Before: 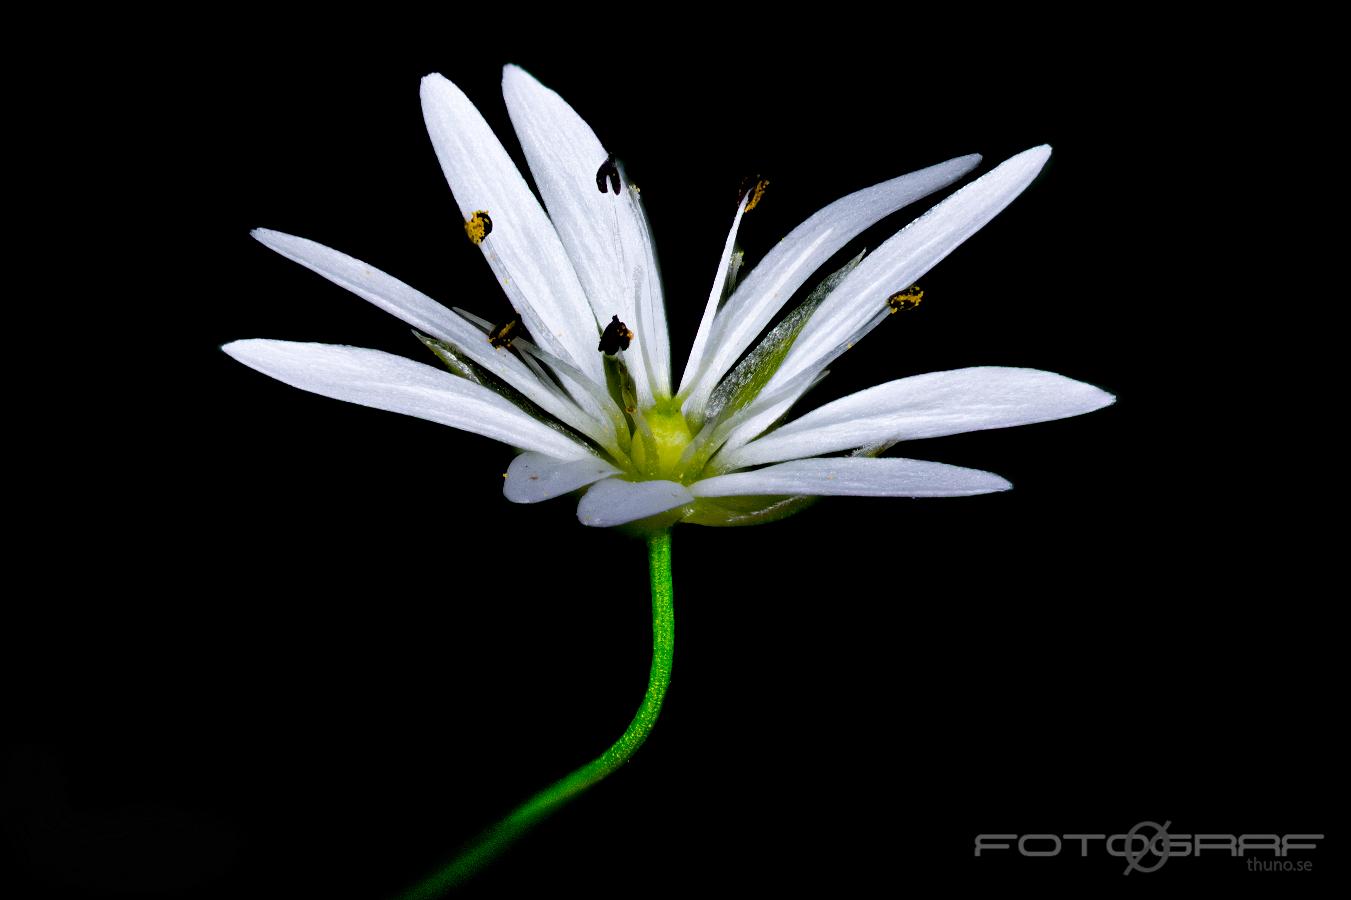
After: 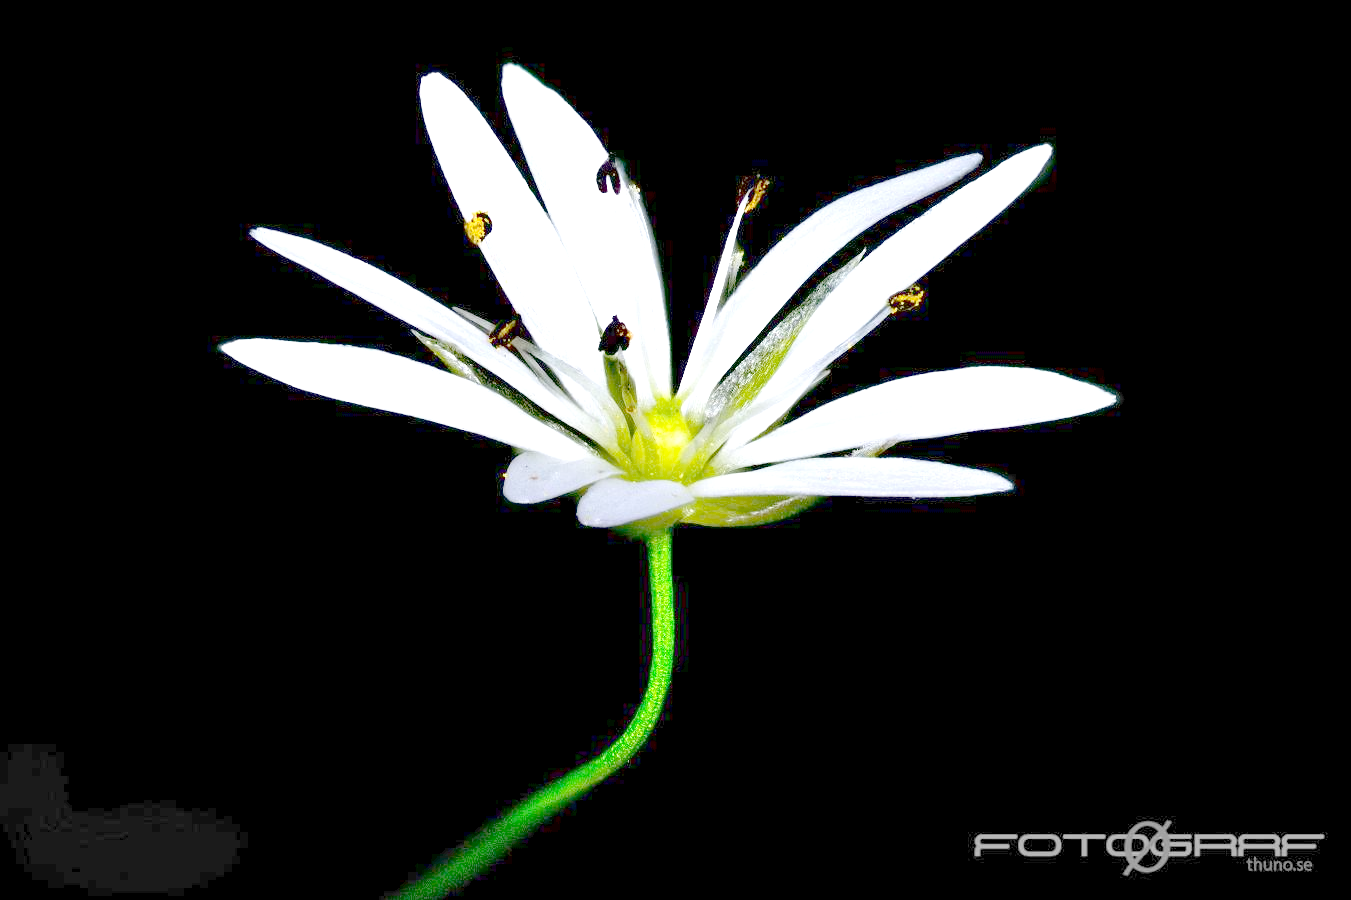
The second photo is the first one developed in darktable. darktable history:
exposure: exposure 0.5 EV
